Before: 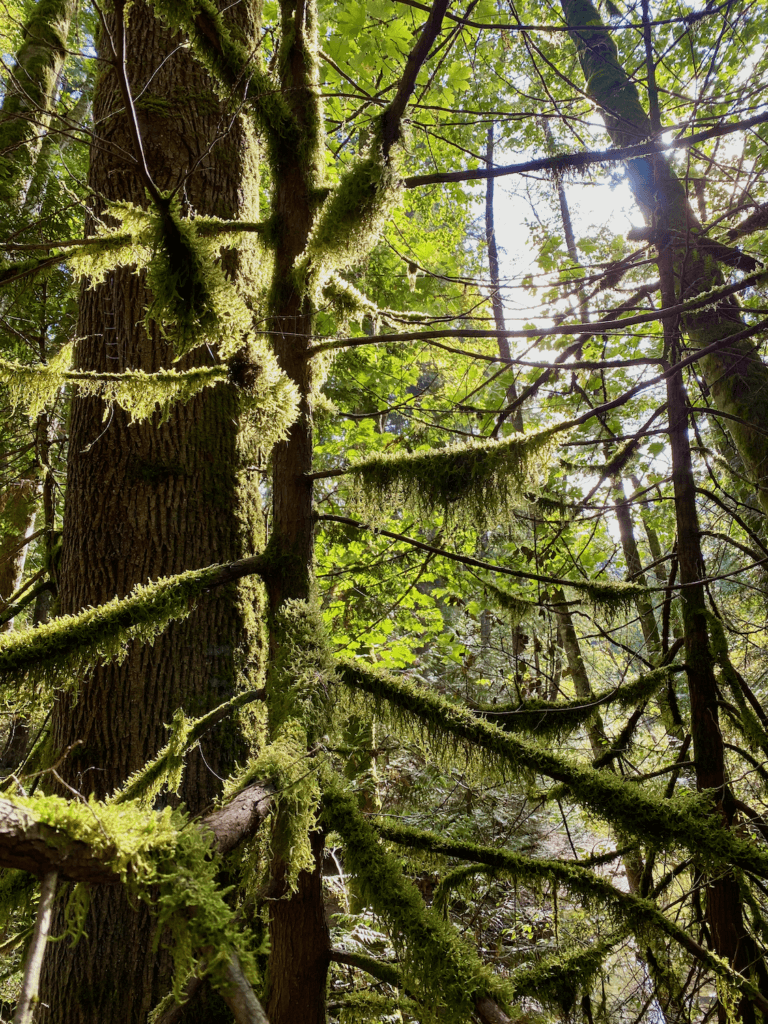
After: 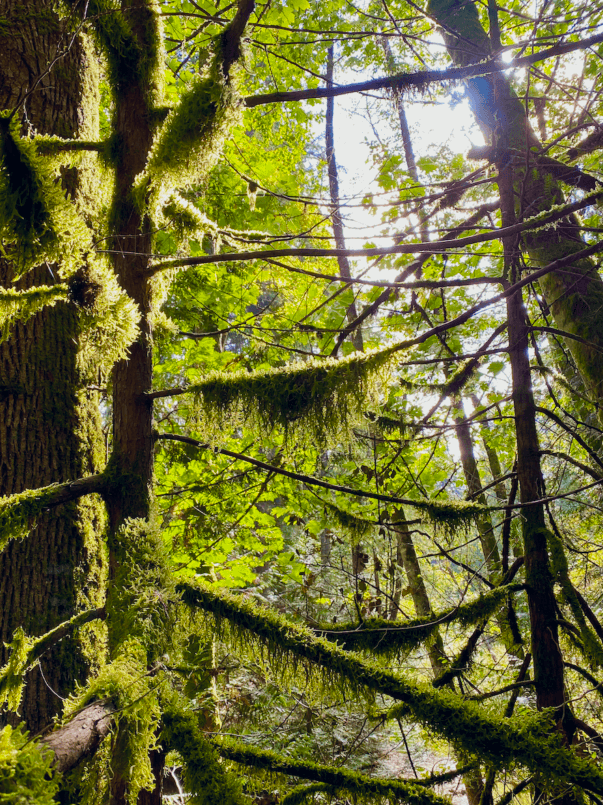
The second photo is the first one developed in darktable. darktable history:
color balance rgb: global offset › chroma 0.052%, global offset › hue 253.36°, perceptual saturation grading › global saturation 31.311%, perceptual brilliance grading › mid-tones 10.093%, perceptual brilliance grading › shadows 15.769%
crop and rotate: left 20.948%, top 7.944%, right 0.459%, bottom 13.402%
